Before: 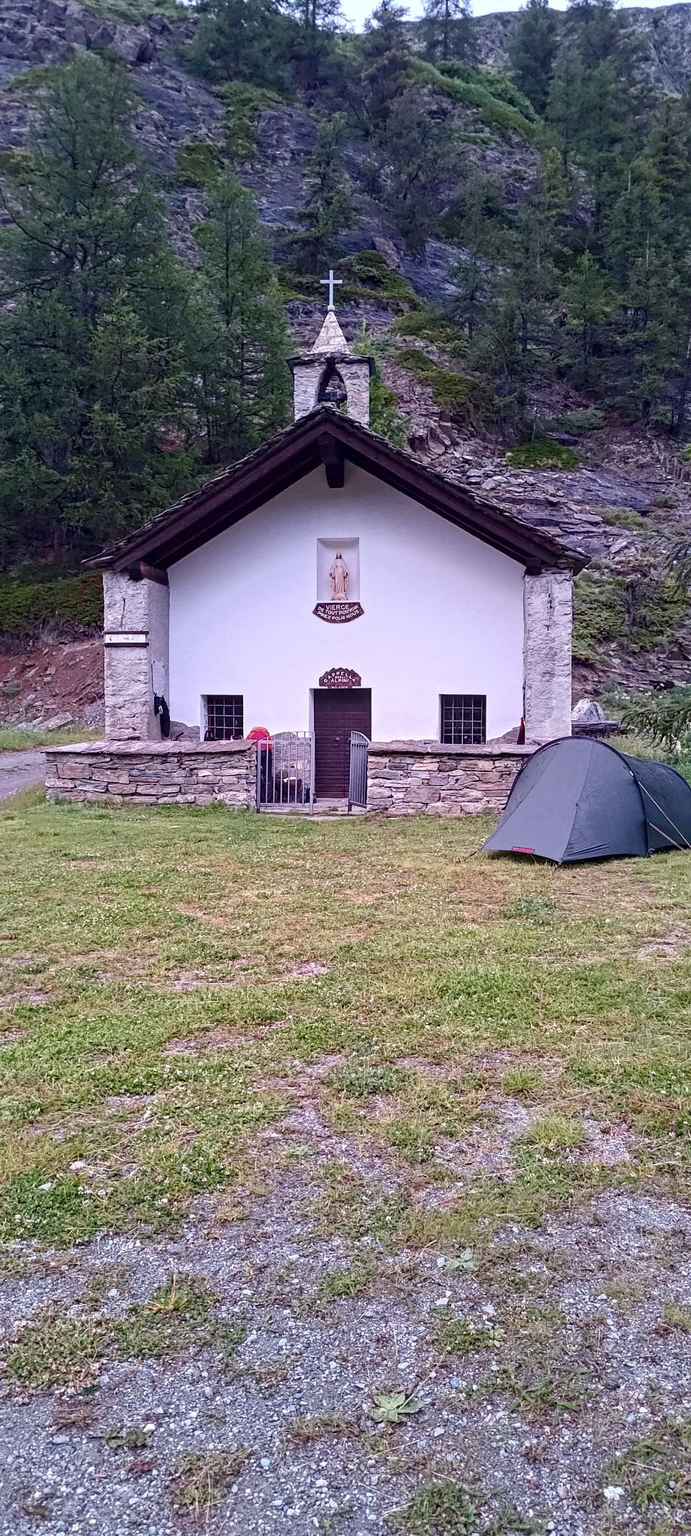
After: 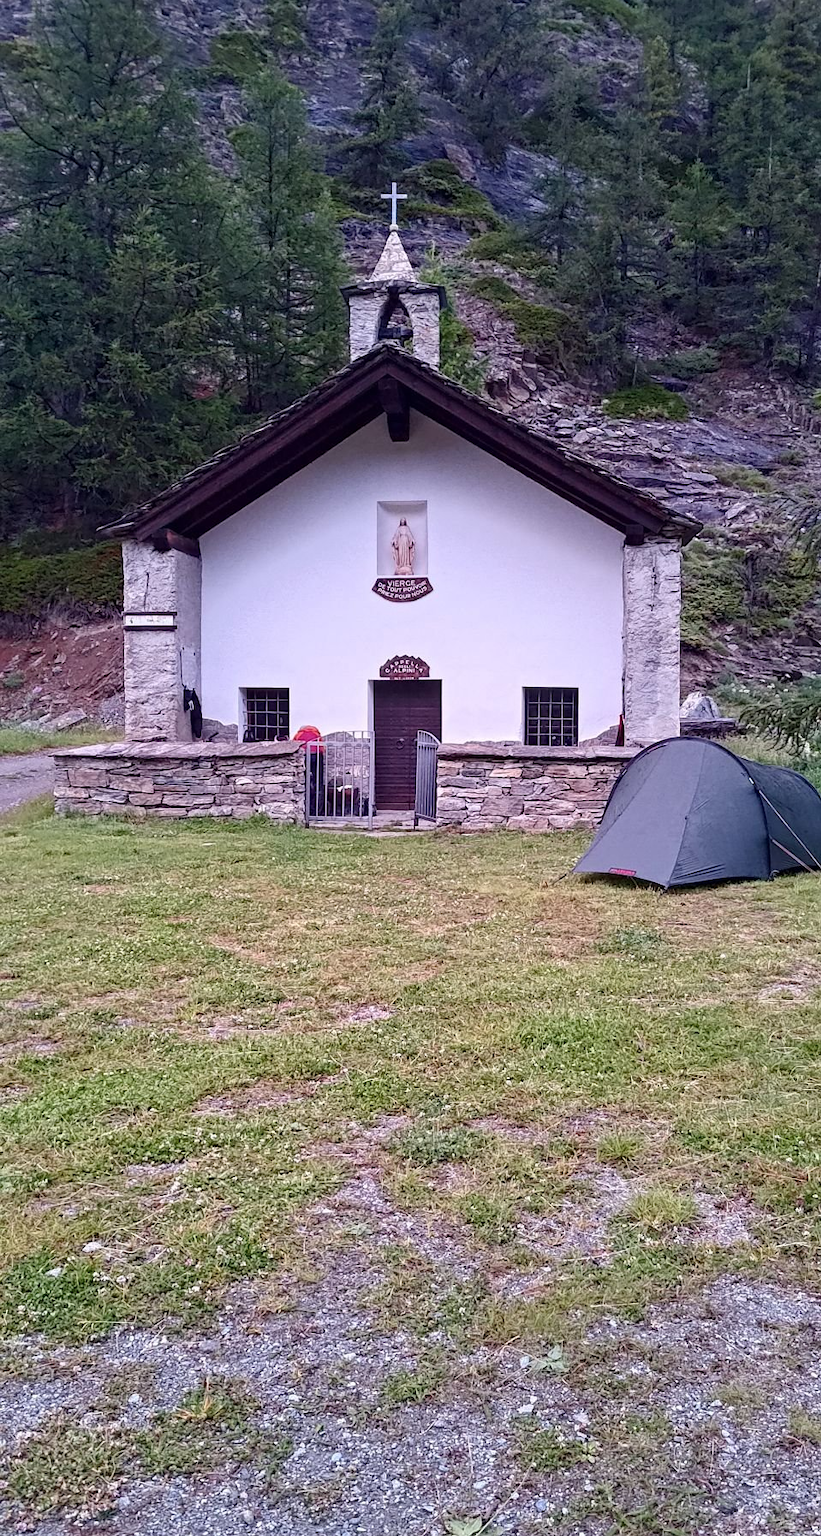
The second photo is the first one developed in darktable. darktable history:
crop: top 7.602%, bottom 8.281%
